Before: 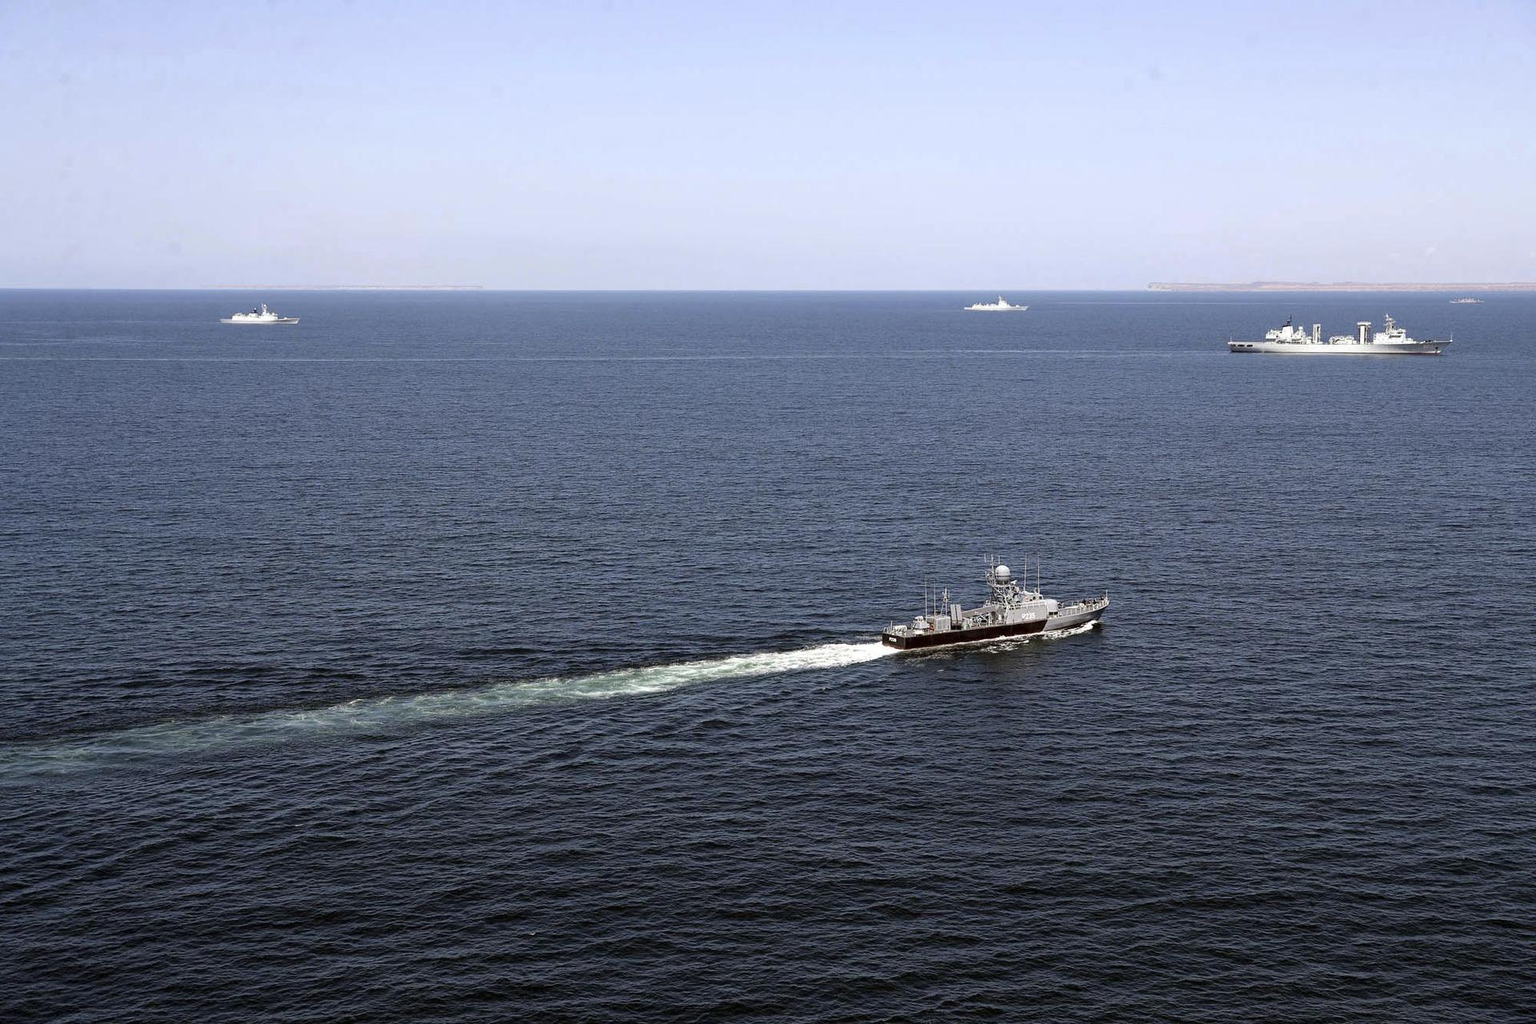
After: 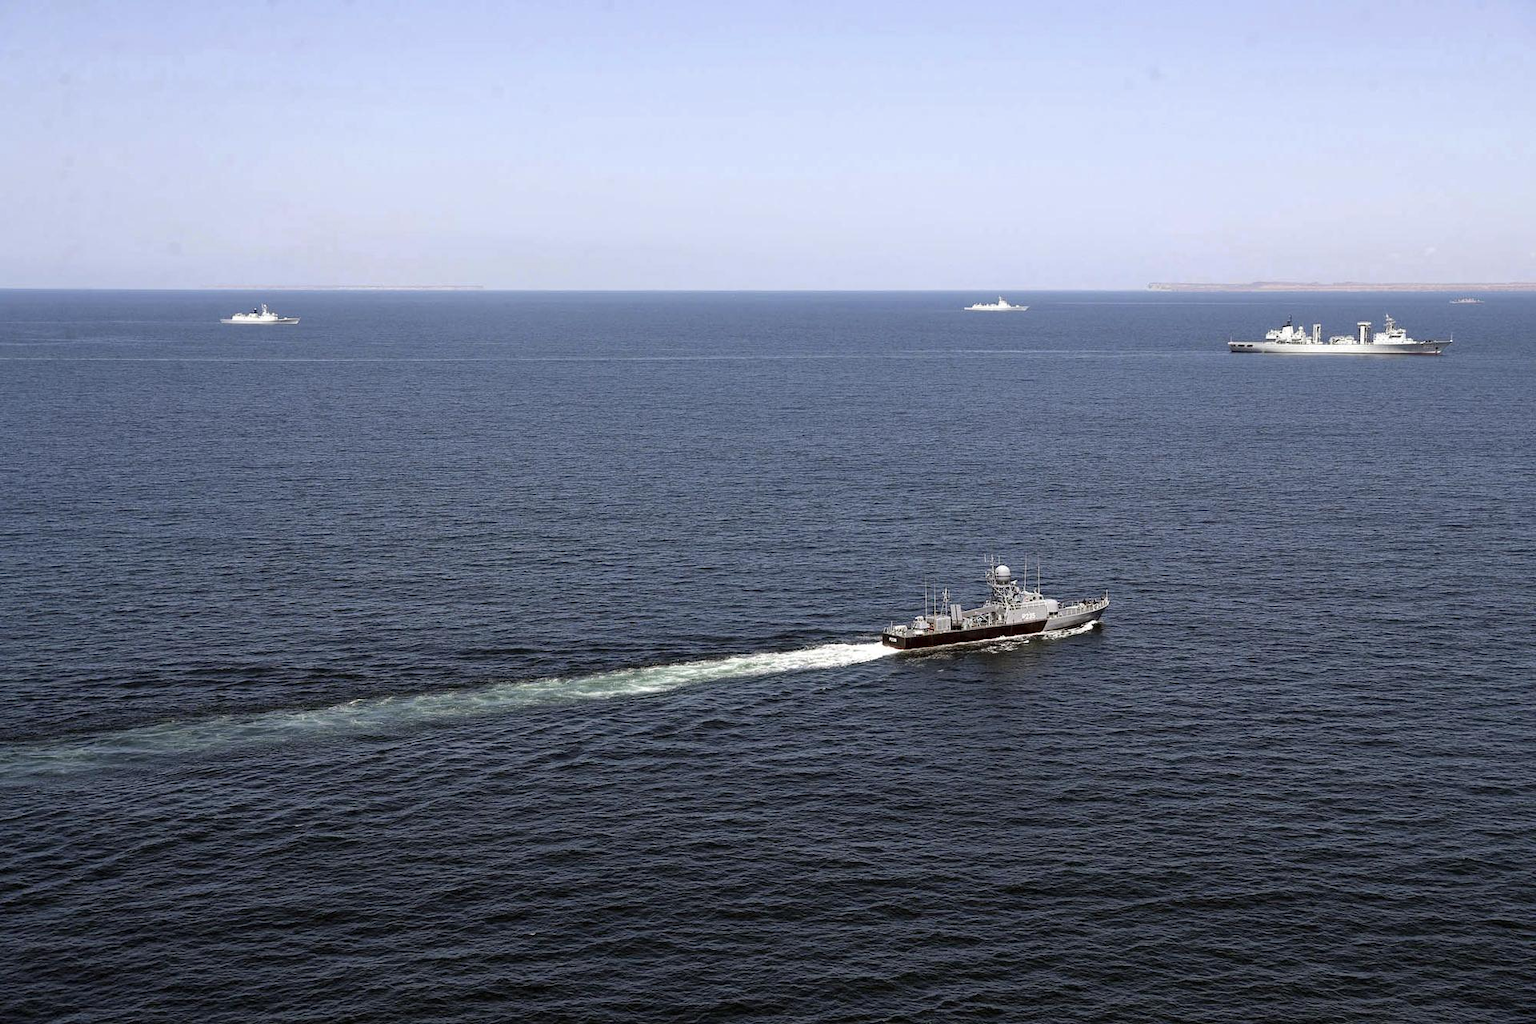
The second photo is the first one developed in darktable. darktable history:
tone equalizer: edges refinement/feathering 500, mask exposure compensation -1.57 EV, preserve details no
shadows and highlights: radius 126.82, shadows 21.24, highlights -22.69, low approximation 0.01
